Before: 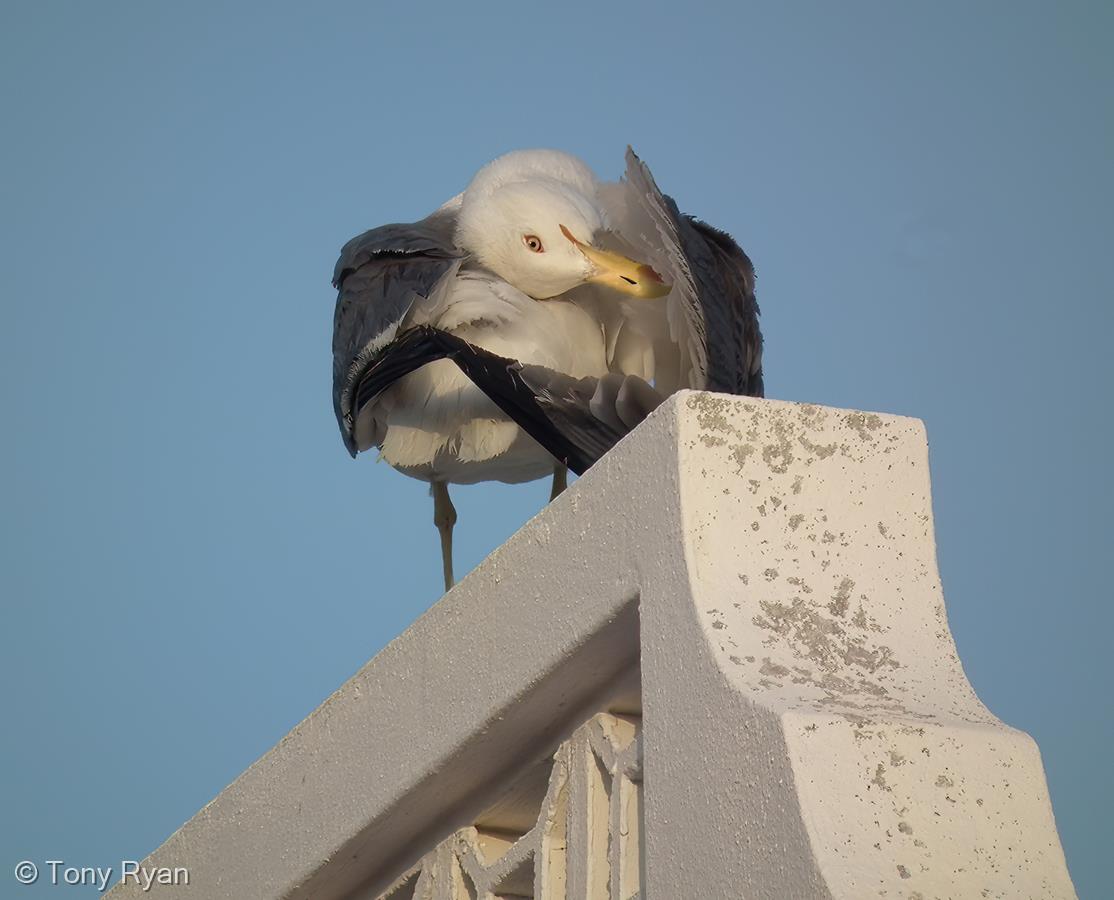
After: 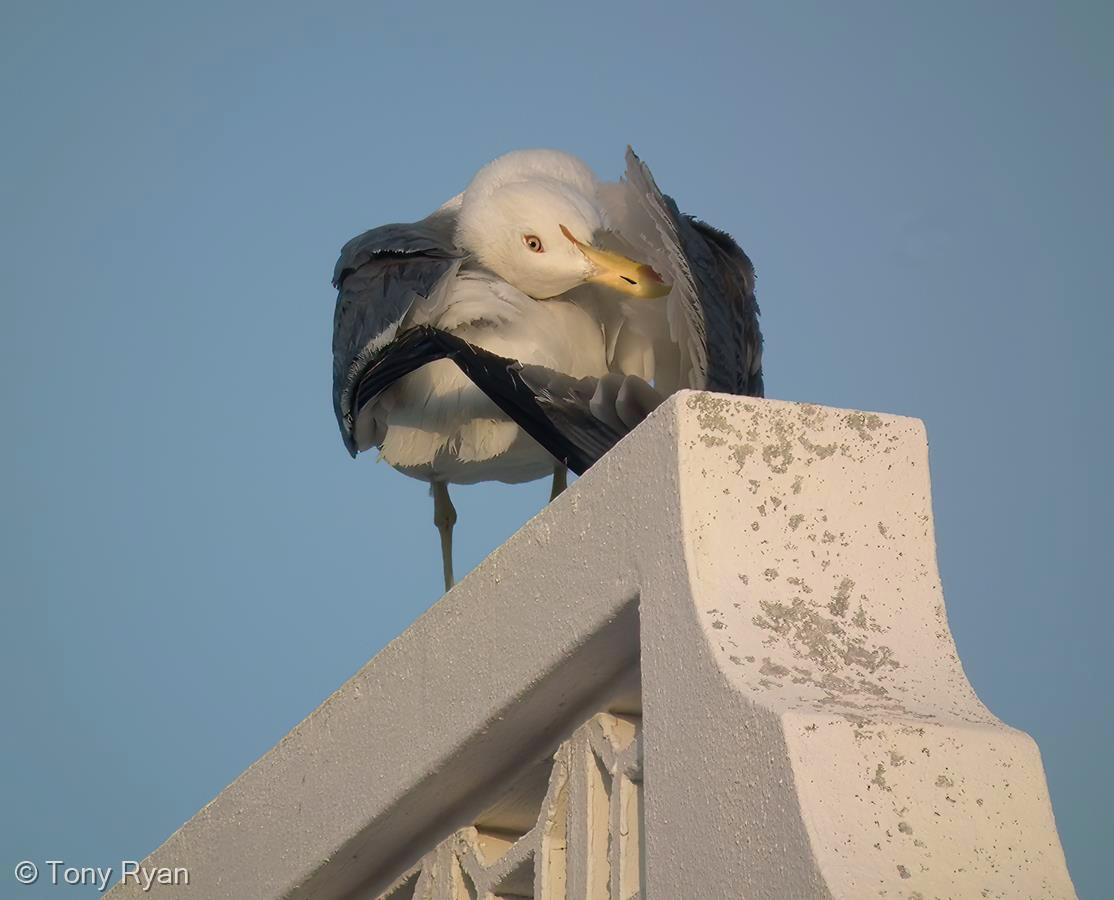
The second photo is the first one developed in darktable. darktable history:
color balance rgb: shadows lift › chroma 2.05%, shadows lift › hue 215.05°, highlights gain › chroma 1.625%, highlights gain › hue 56.46°, perceptual saturation grading › global saturation 0.874%
